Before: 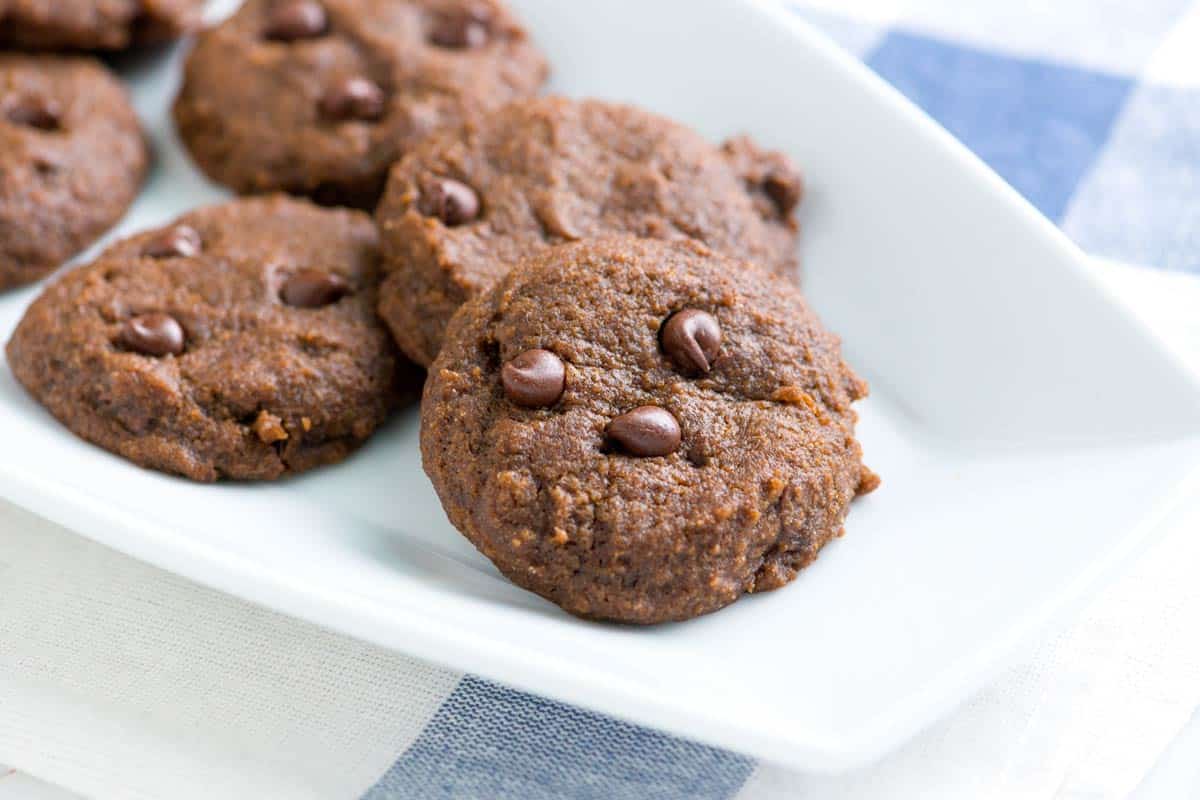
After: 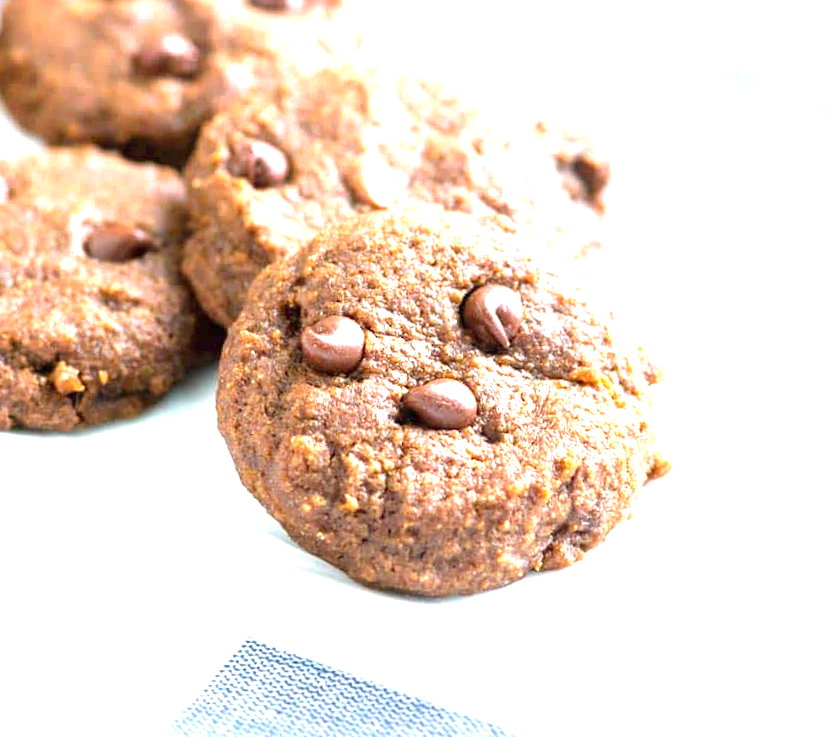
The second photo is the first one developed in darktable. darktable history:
crop and rotate: angle -3.23°, left 14.125%, top 0.023%, right 11.038%, bottom 0.082%
exposure: black level correction 0, exposure 1.745 EV, compensate highlight preservation false
